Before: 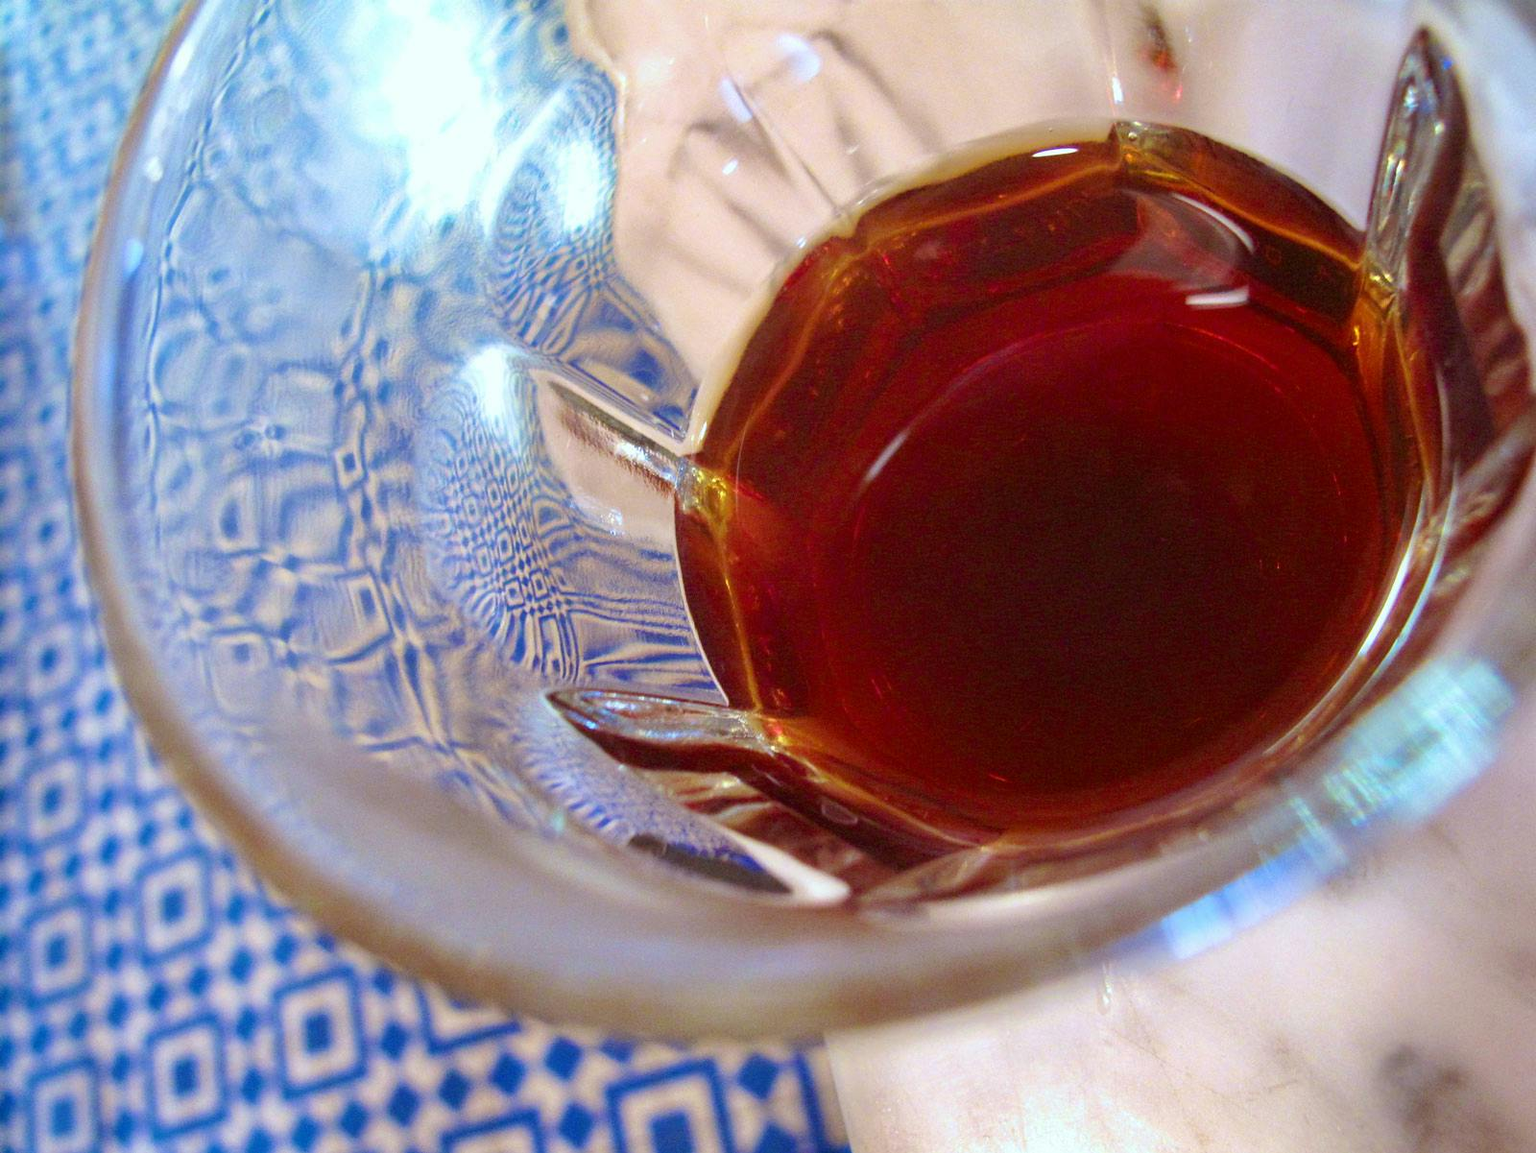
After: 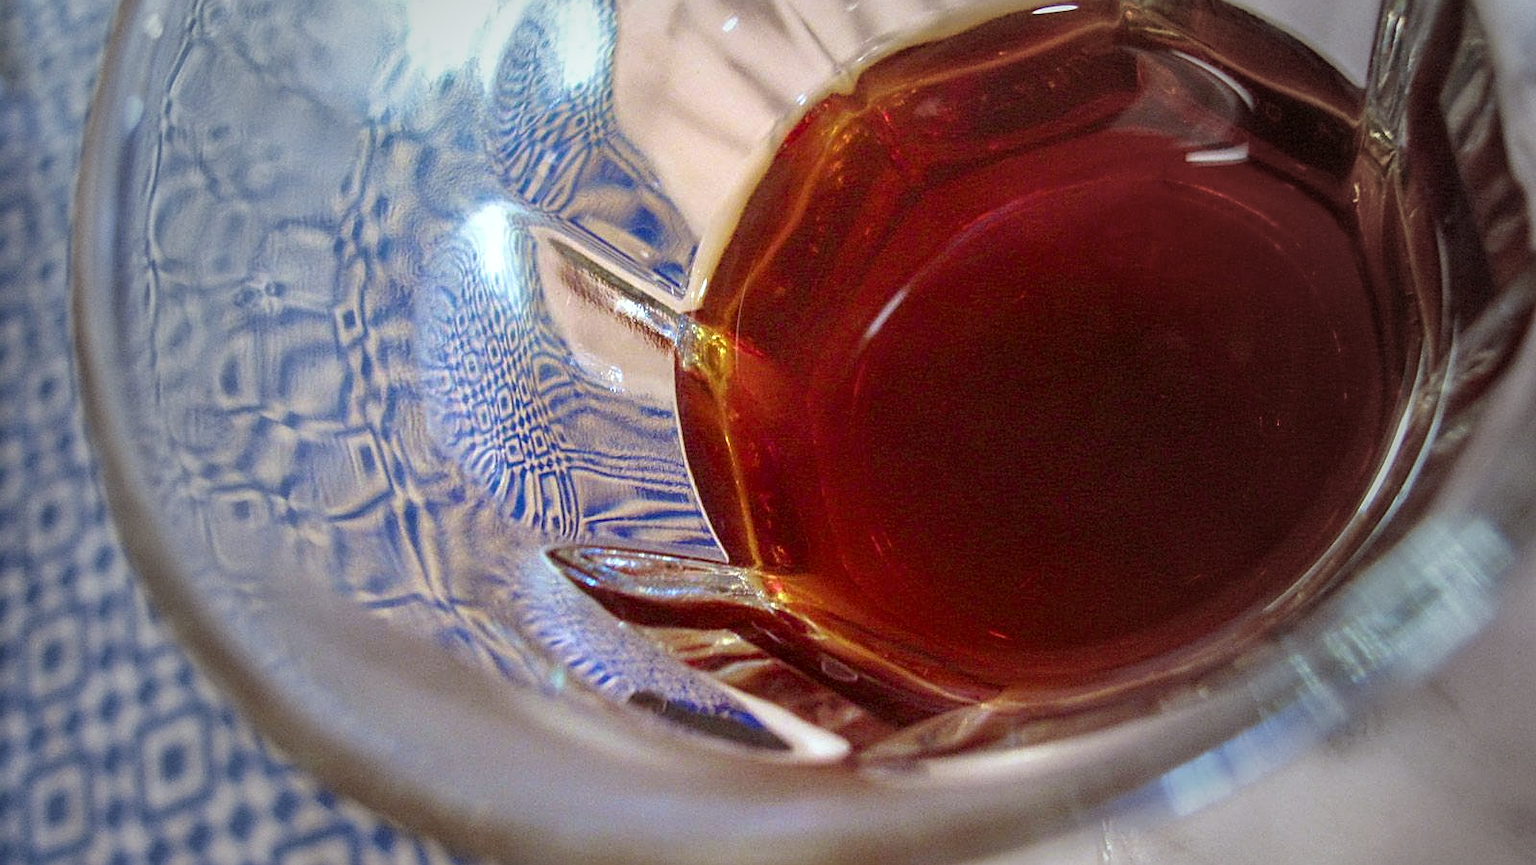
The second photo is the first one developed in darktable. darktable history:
local contrast: on, module defaults
vignetting: fall-off start 39.98%, fall-off radius 40.32%, brightness -0.479, unbound false
crop and rotate: top 12.472%, bottom 12.404%
sharpen: on, module defaults
